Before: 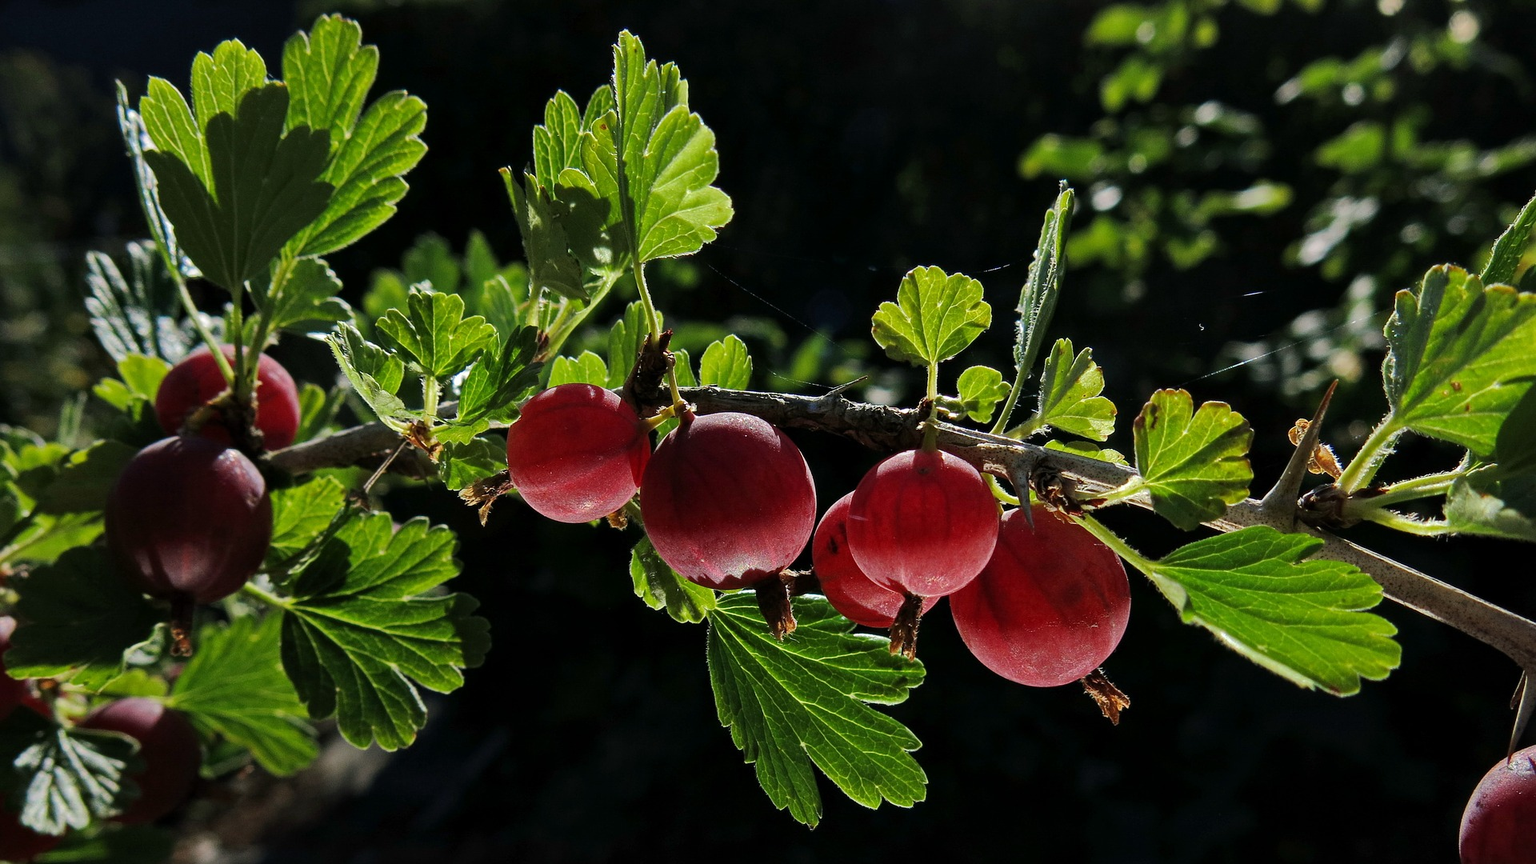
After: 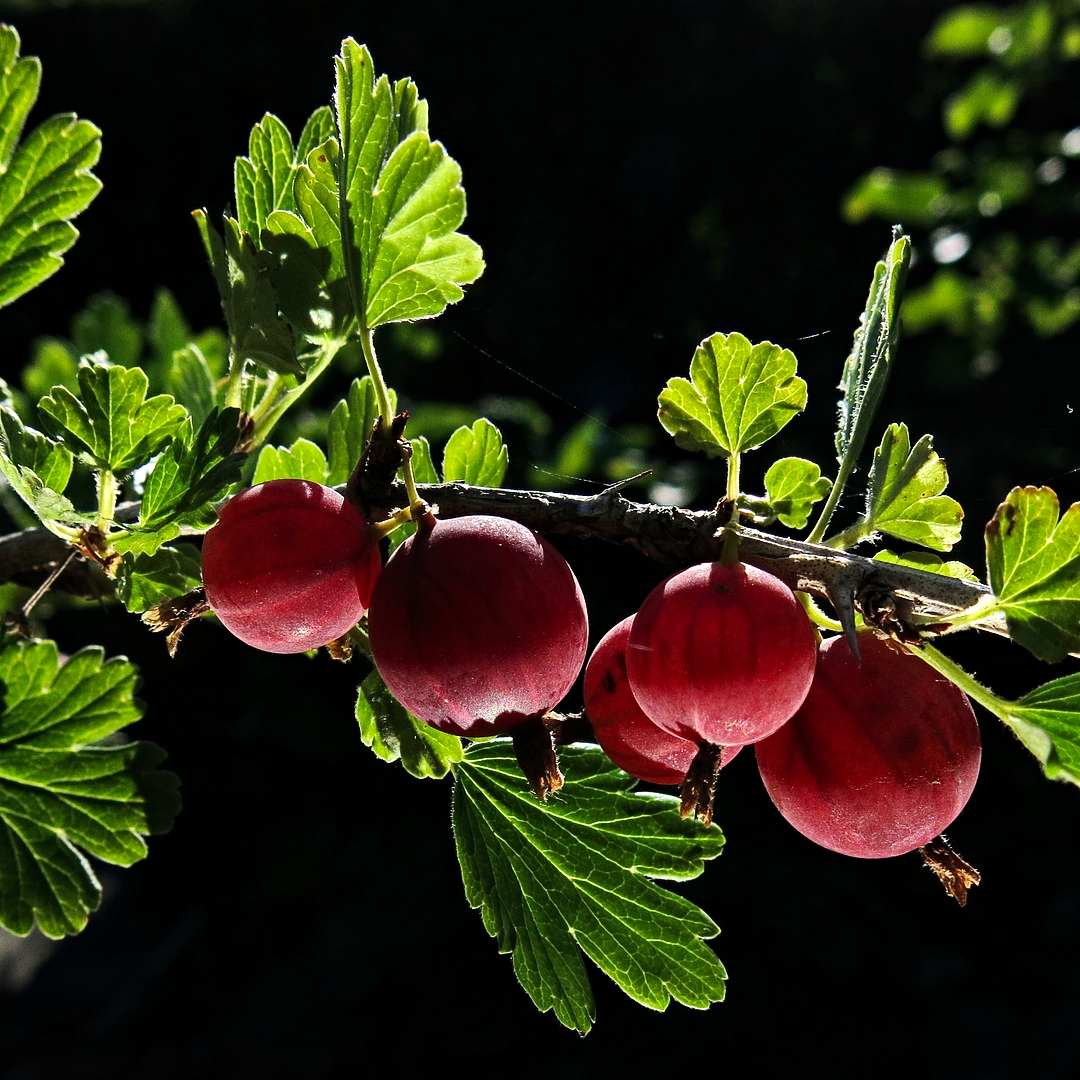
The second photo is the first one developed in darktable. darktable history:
tone equalizer: -8 EV -0.75 EV, -7 EV -0.7 EV, -6 EV -0.6 EV, -5 EV -0.4 EV, -3 EV 0.4 EV, -2 EV 0.6 EV, -1 EV 0.7 EV, +0 EV 0.75 EV, edges refinement/feathering 500, mask exposure compensation -1.57 EV, preserve details no
haze removal: adaptive false
crop and rotate: left 22.516%, right 21.234%
